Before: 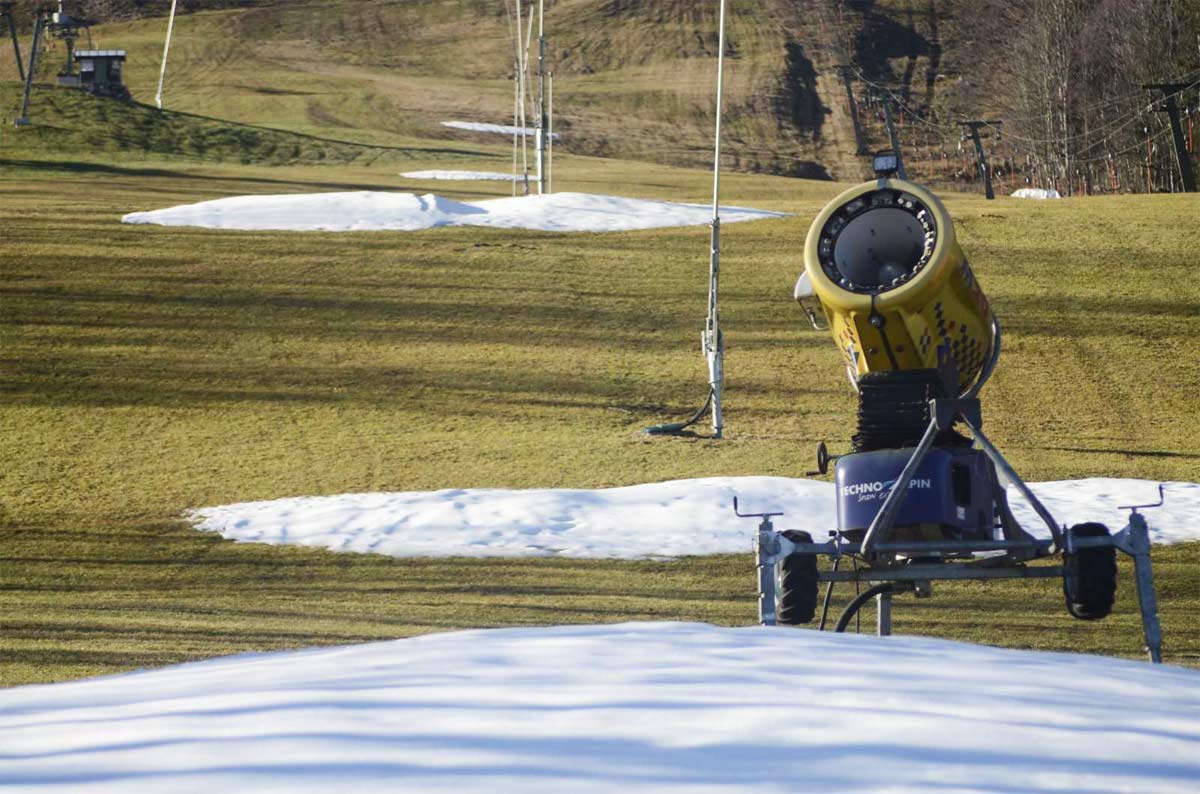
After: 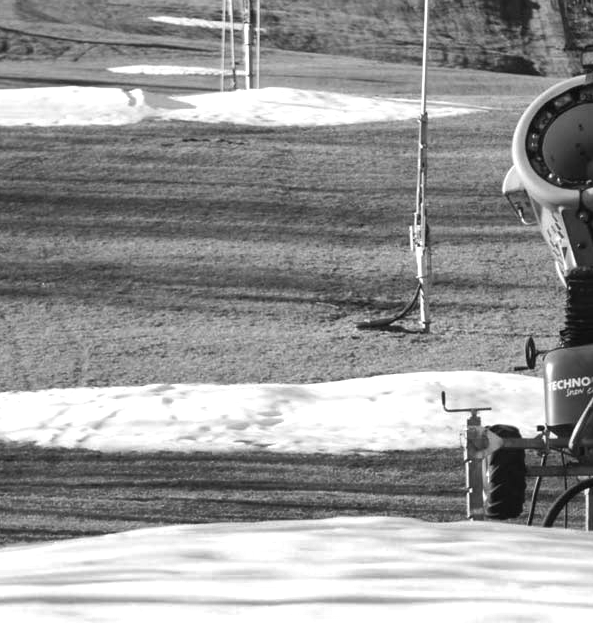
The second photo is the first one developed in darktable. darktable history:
shadows and highlights: shadows 25, highlights -48, soften with gaussian
white balance: red 0.766, blue 1.537
crop and rotate: angle 0.02°, left 24.353%, top 13.219%, right 26.156%, bottom 8.224%
color contrast: green-magenta contrast 0, blue-yellow contrast 0
rgb levels: mode RGB, independent channels, levels [[0, 0.474, 1], [0, 0.5, 1], [0, 0.5, 1]]
color balance rgb: linear chroma grading › global chroma 10%, global vibrance 10%, contrast 15%, saturation formula JzAzBz (2021)
